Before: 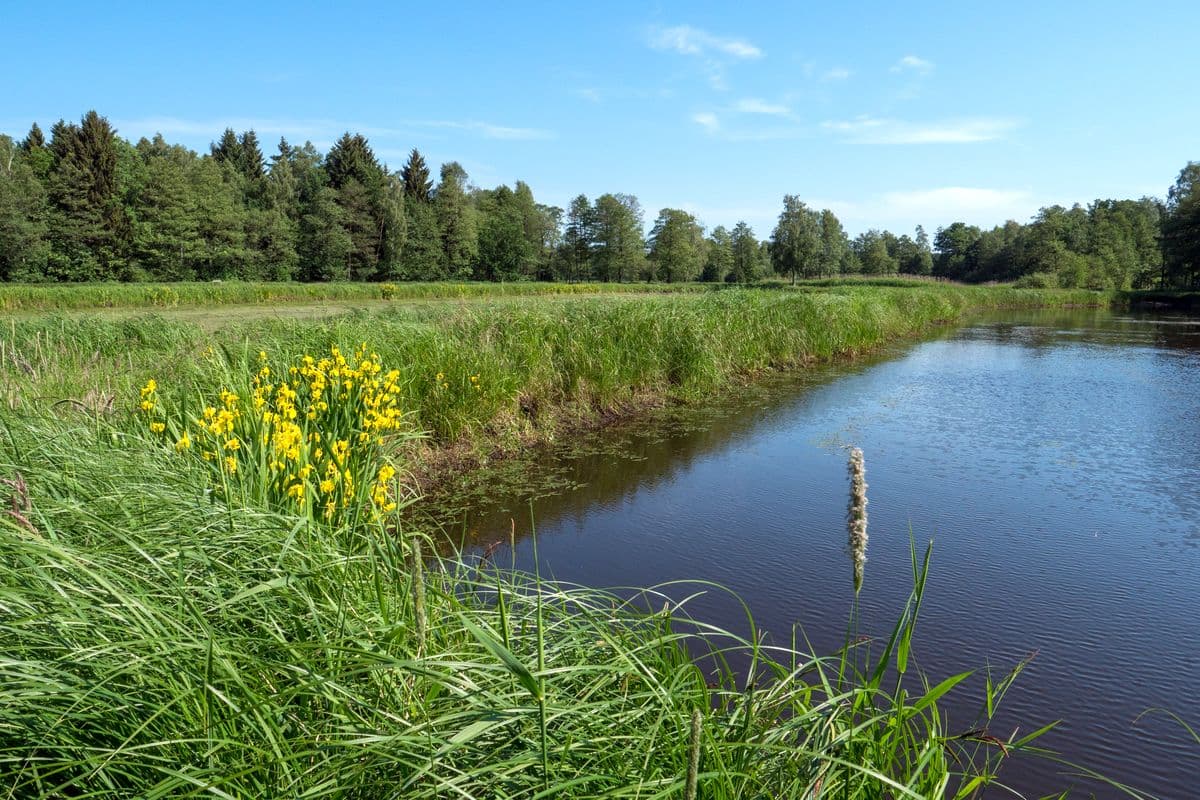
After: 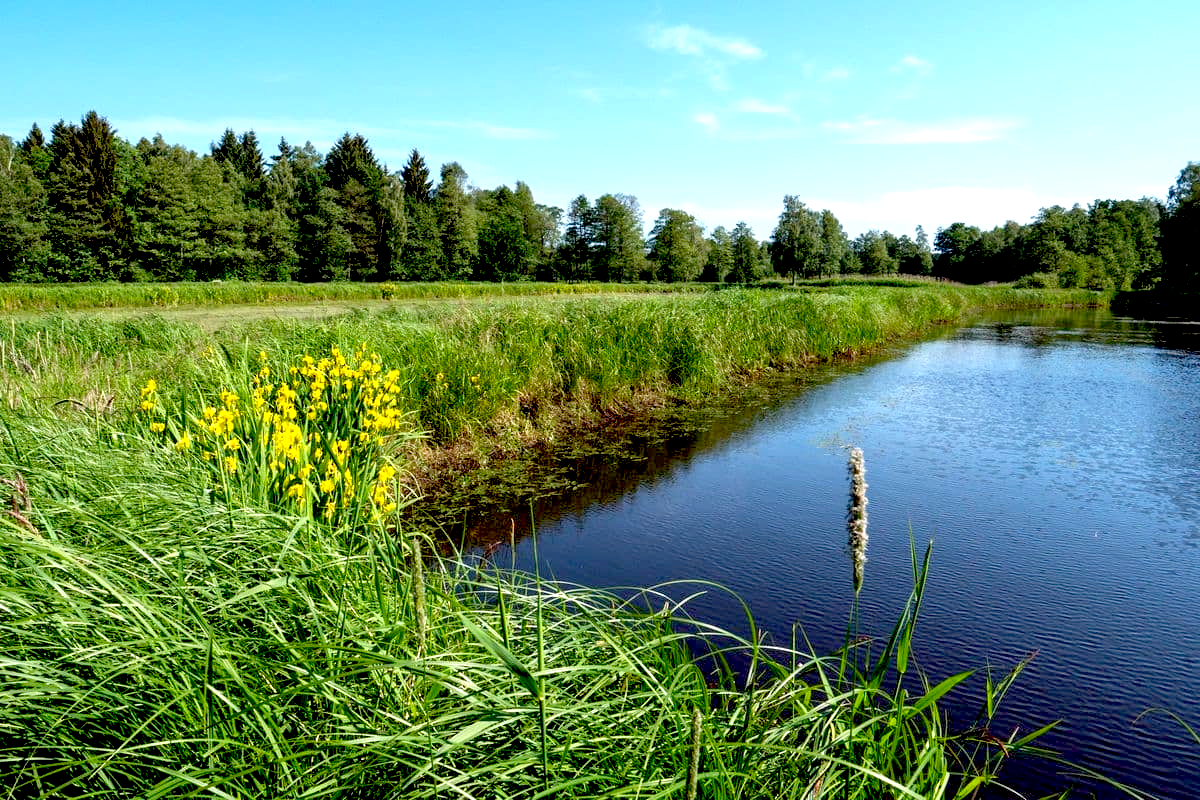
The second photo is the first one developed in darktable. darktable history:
exposure: black level correction 0.041, exposure 0.498 EV, compensate highlight preservation false
